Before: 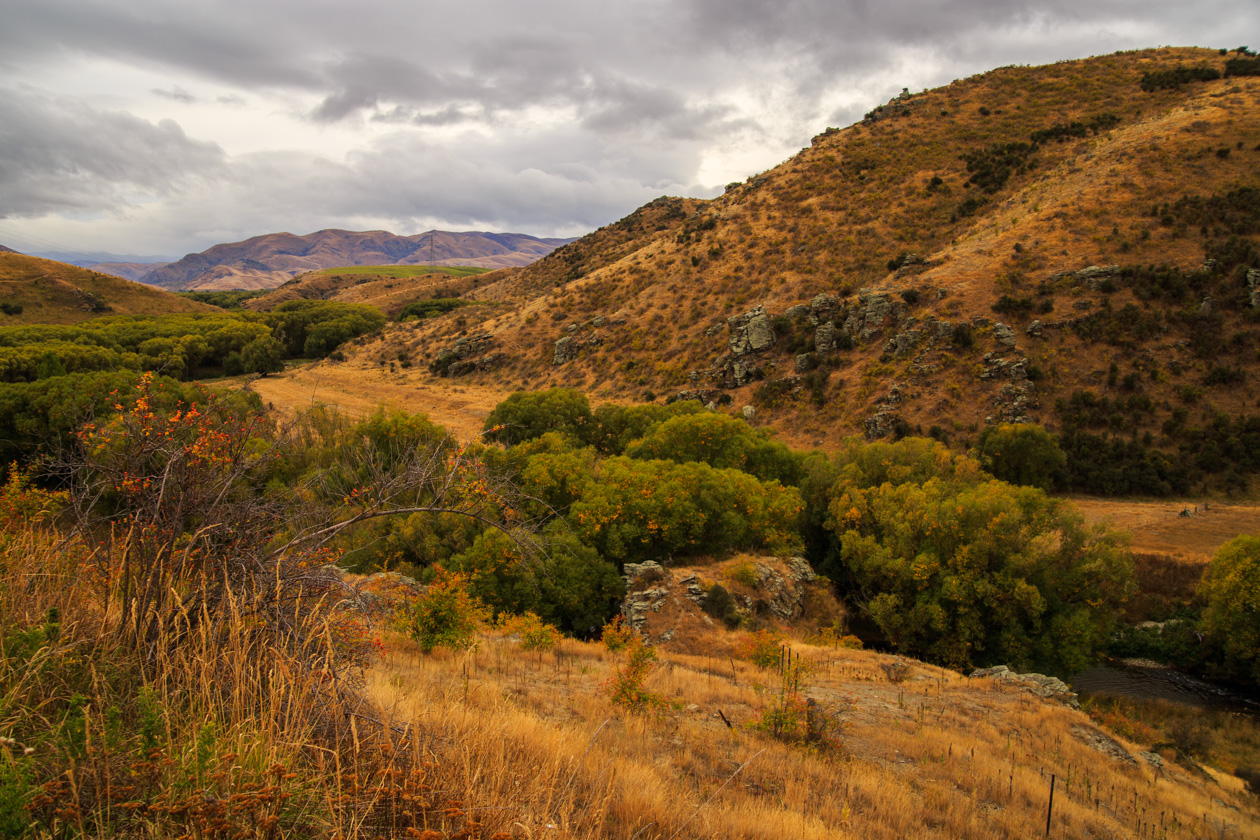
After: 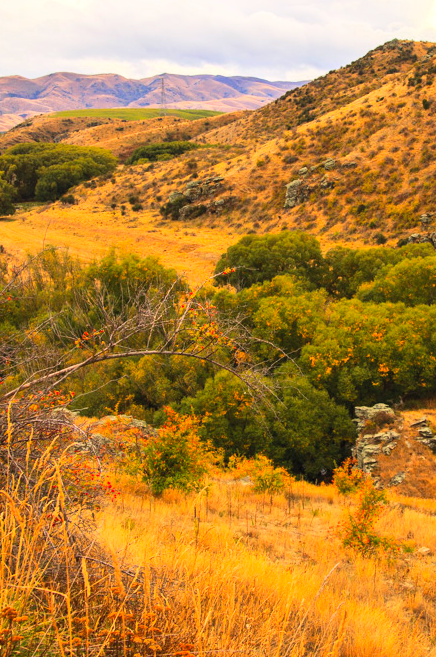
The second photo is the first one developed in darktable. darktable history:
exposure: black level correction 0, exposure 0.5 EV, compensate highlight preservation false
crop and rotate: left 21.352%, top 18.74%, right 44.034%, bottom 3.001%
contrast brightness saturation: contrast 0.237, brightness 0.245, saturation 0.384
color zones: curves: ch0 [(0, 0.5) (0.143, 0.5) (0.286, 0.456) (0.429, 0.5) (0.571, 0.5) (0.714, 0.5) (0.857, 0.5) (1, 0.5)]; ch1 [(0, 0.5) (0.143, 0.5) (0.286, 0.422) (0.429, 0.5) (0.571, 0.5) (0.714, 0.5) (0.857, 0.5) (1, 0.5)]
